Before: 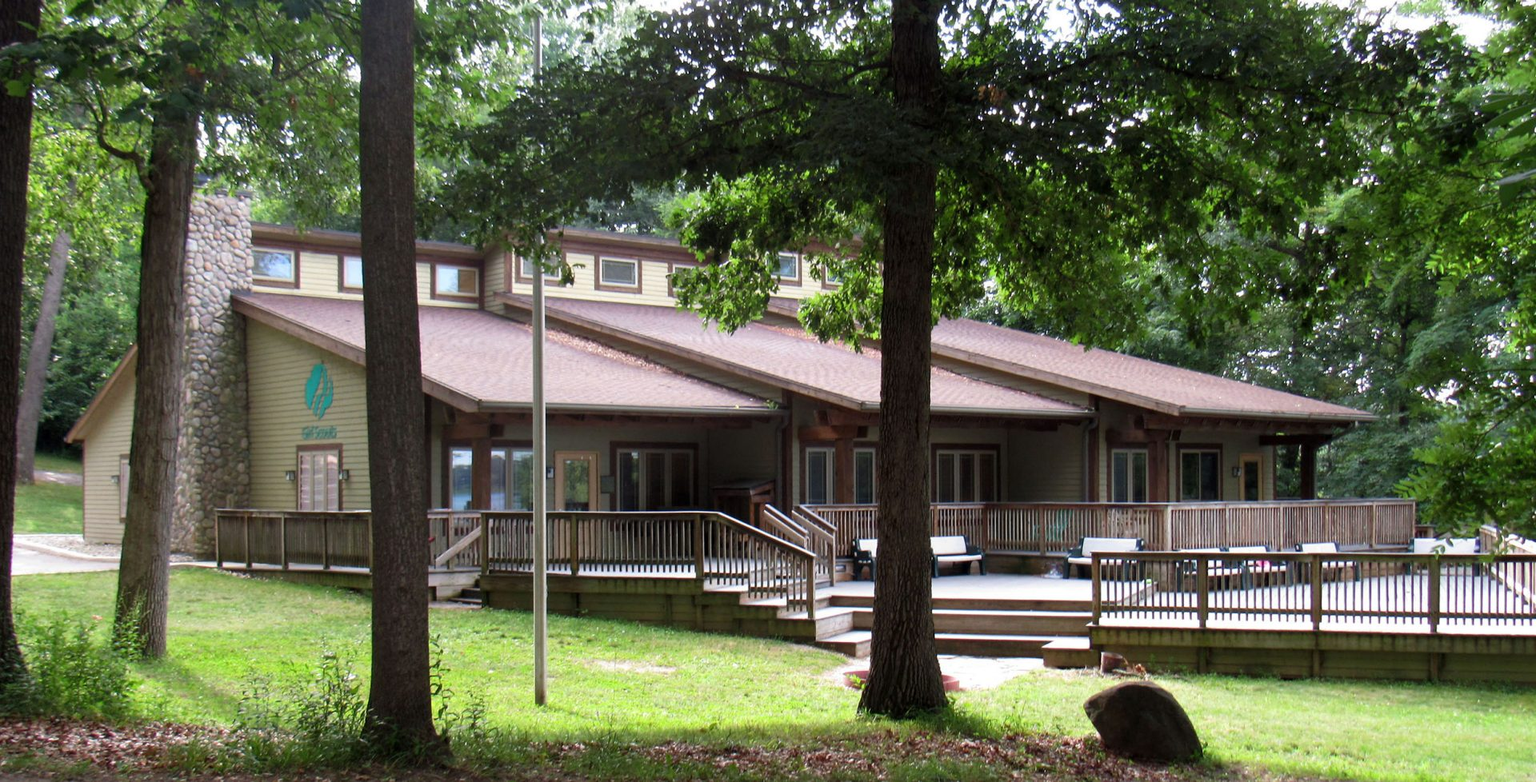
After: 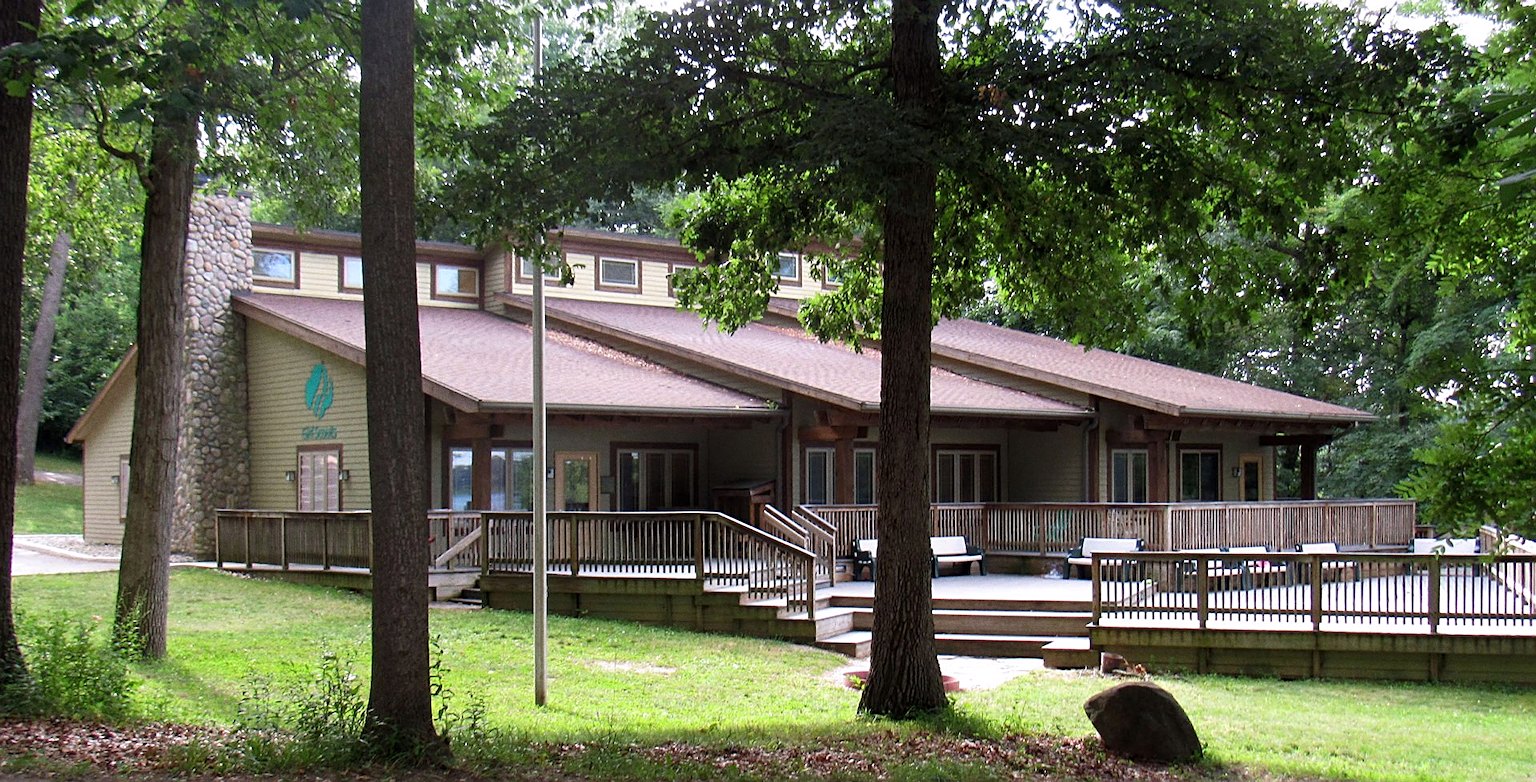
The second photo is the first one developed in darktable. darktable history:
sharpen: on, module defaults
white balance: red 1.009, blue 1.027
grain: coarseness 3.21 ISO
